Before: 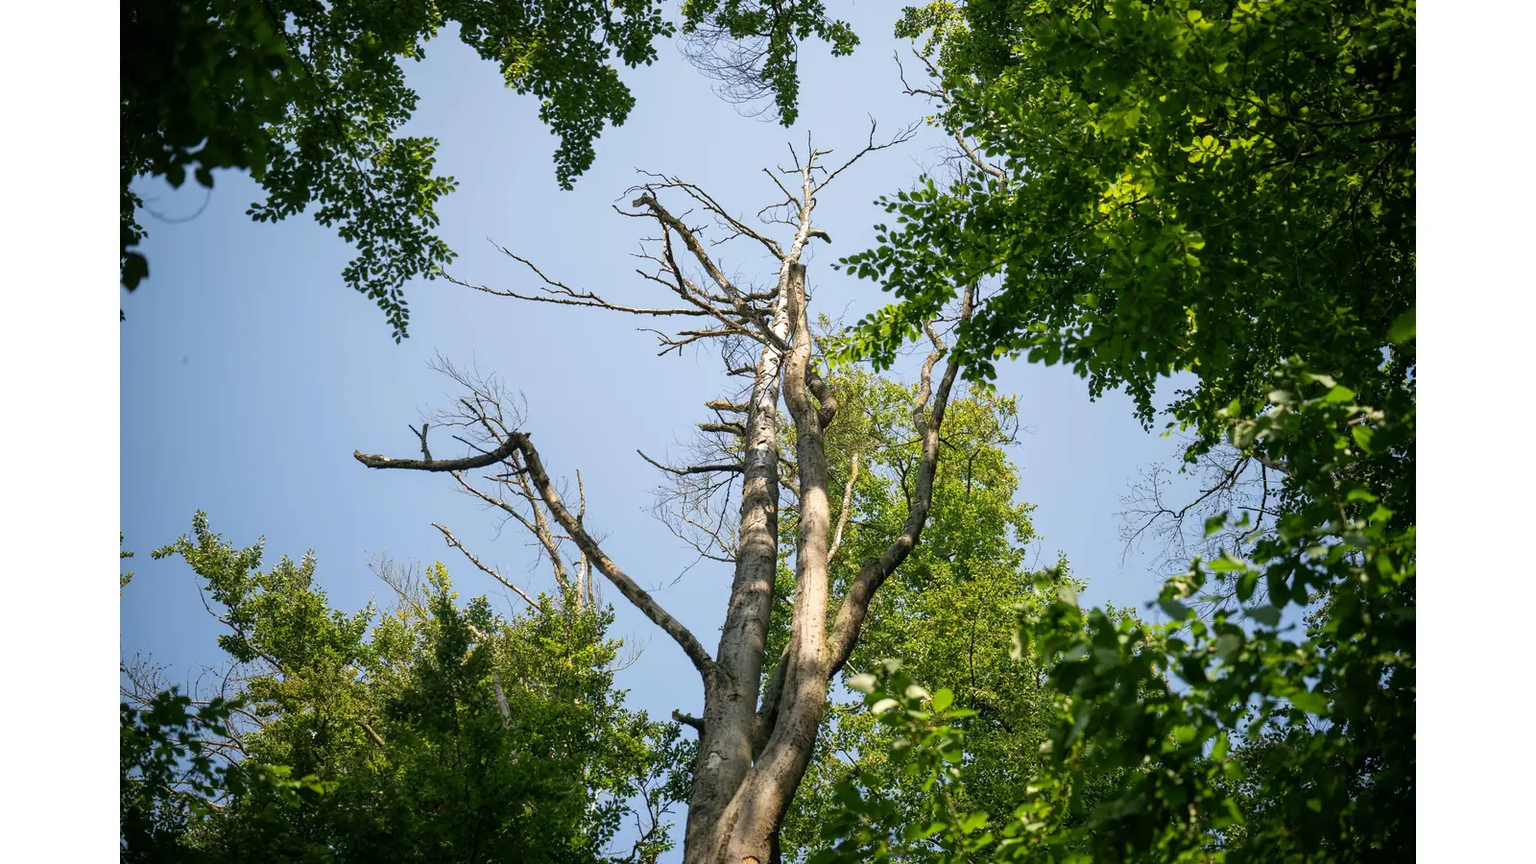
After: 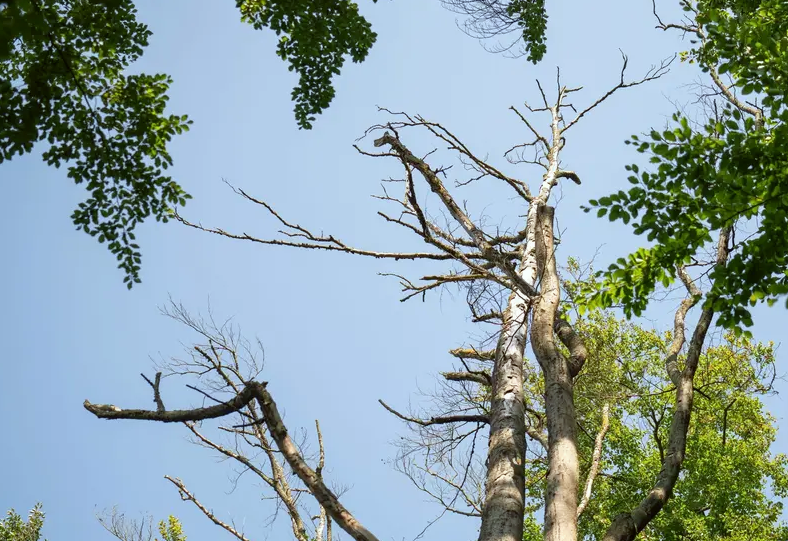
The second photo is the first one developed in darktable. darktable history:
color correction: highlights a* -2.73, highlights b* -2.09, shadows a* 2.41, shadows b* 2.73
crop: left 17.835%, top 7.675%, right 32.881%, bottom 32.213%
